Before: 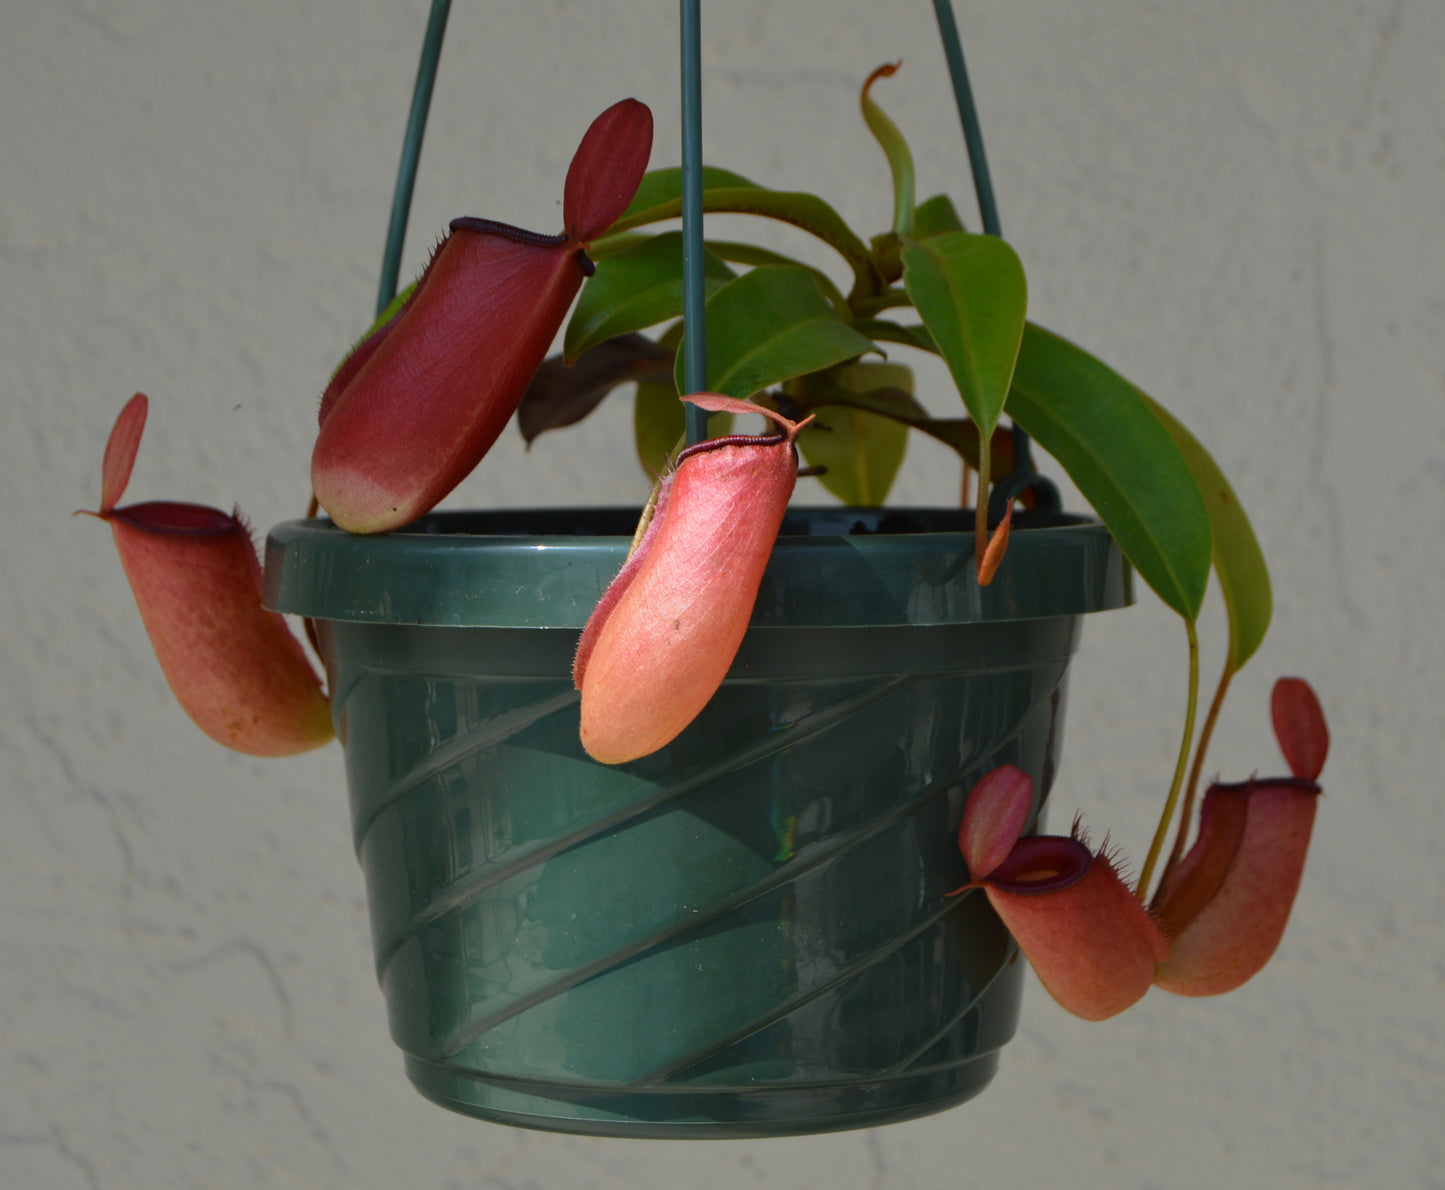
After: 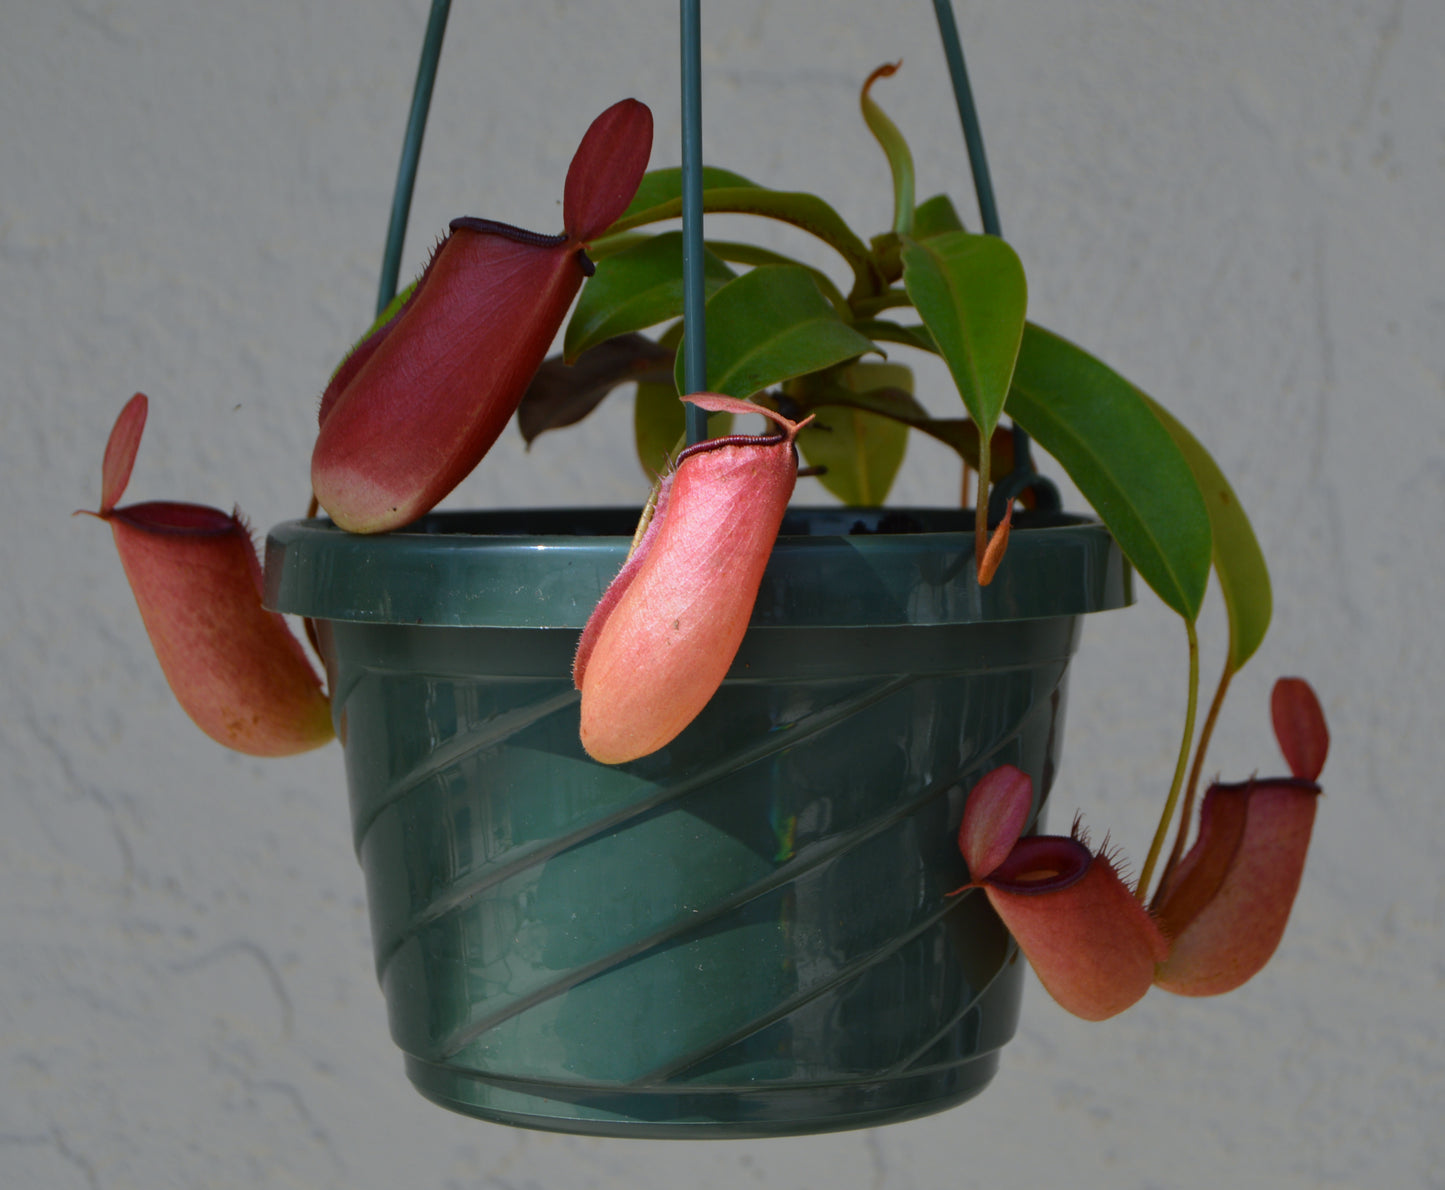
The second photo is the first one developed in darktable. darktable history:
white balance: red 0.984, blue 1.059
